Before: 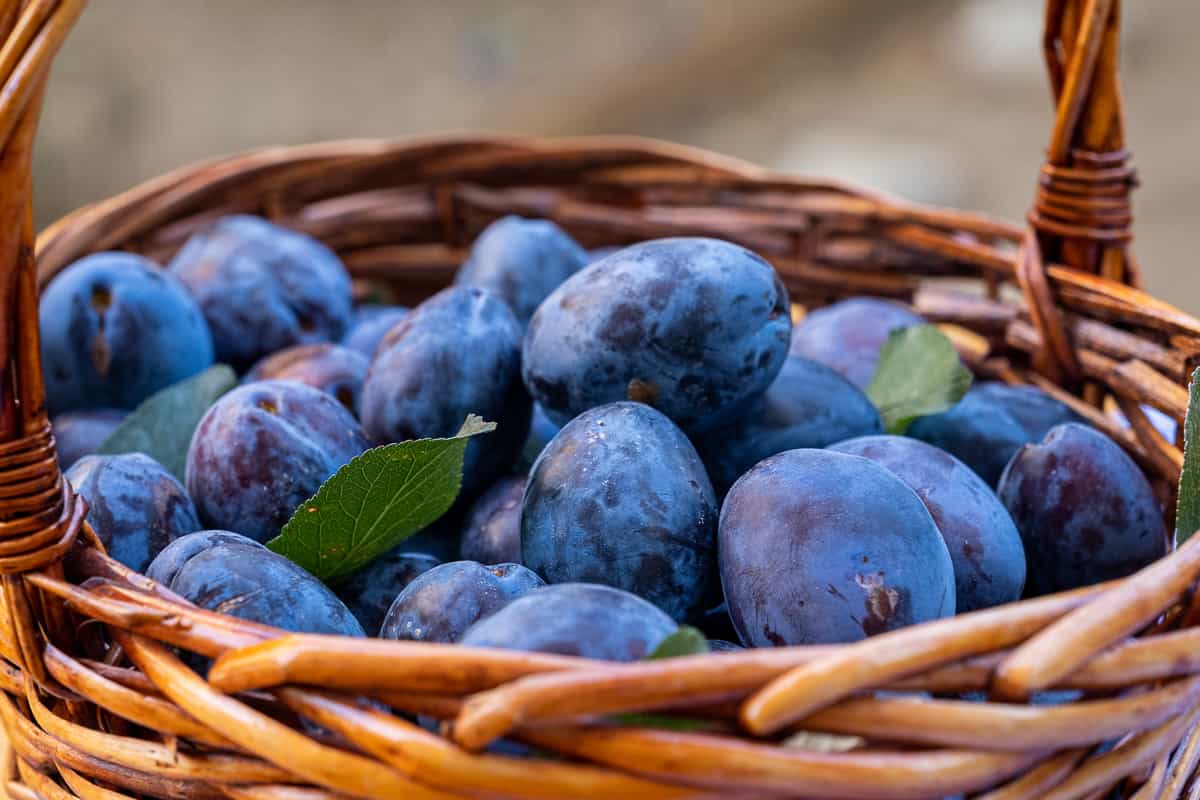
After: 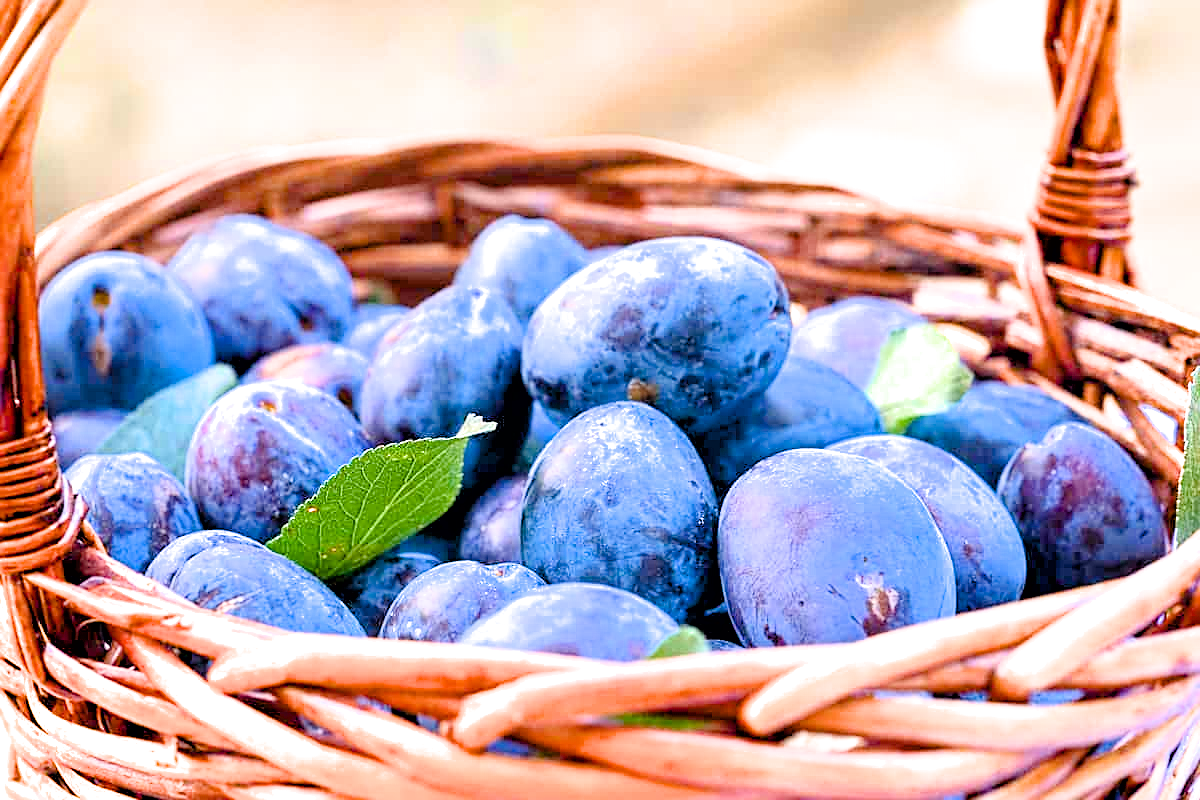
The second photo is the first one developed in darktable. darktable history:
filmic rgb: black relative exposure -4.85 EV, white relative exposure 4.05 EV, hardness 2.78, color science v6 (2022), iterations of high-quality reconstruction 0
color balance rgb: perceptual saturation grading › global saturation 20%, perceptual saturation grading › highlights -24.931%, perceptual saturation grading › shadows 25.108%, global vibrance 9.45%
exposure: black level correction 0.001, exposure 2.64 EV, compensate highlight preservation false
sharpen: on, module defaults
